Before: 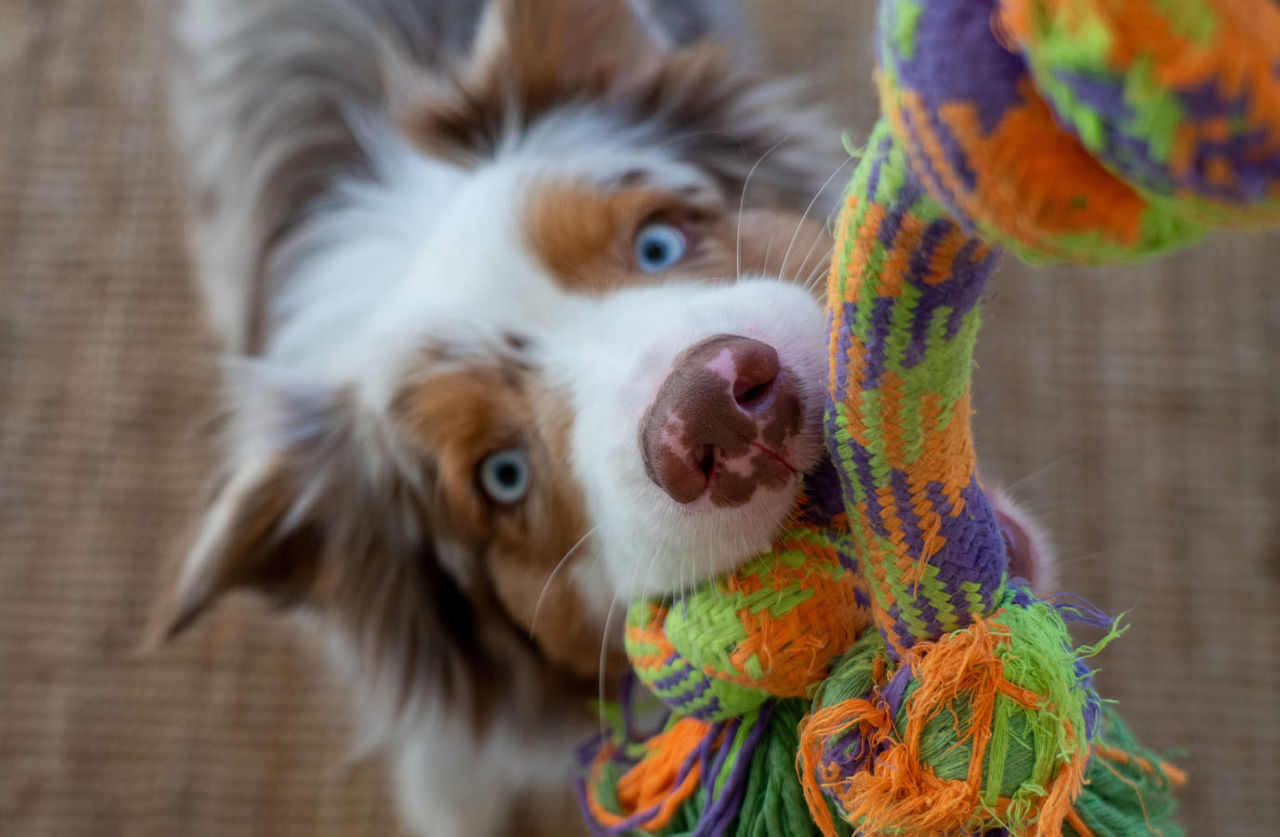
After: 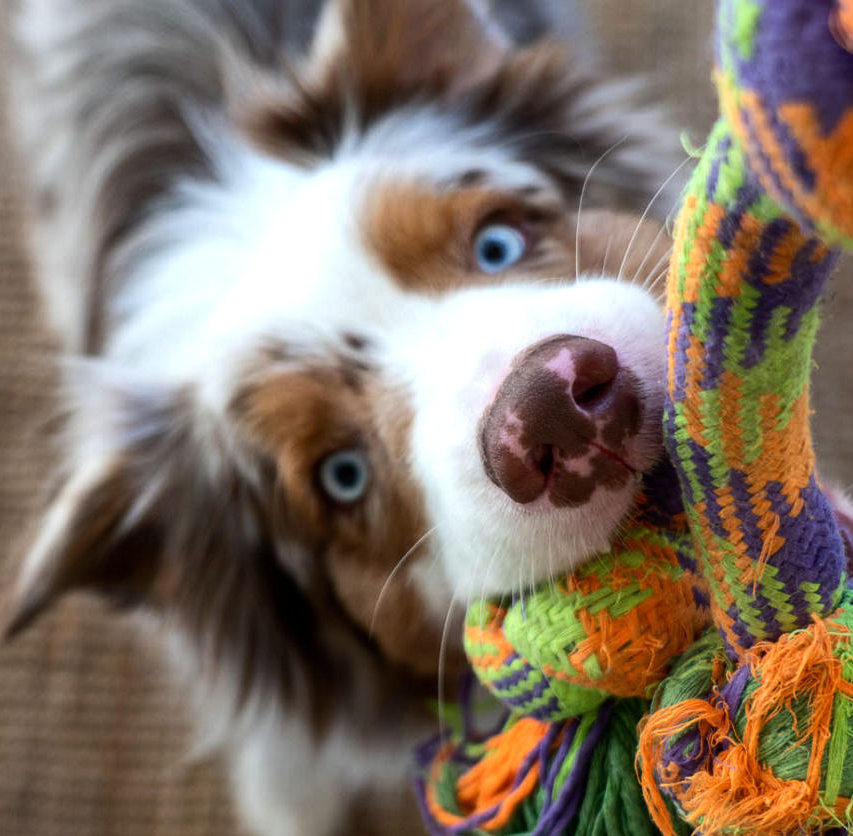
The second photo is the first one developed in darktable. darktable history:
tone equalizer: -8 EV -0.75 EV, -7 EV -0.7 EV, -6 EV -0.6 EV, -5 EV -0.4 EV, -3 EV 0.4 EV, -2 EV 0.6 EV, -1 EV 0.7 EV, +0 EV 0.75 EV, edges refinement/feathering 500, mask exposure compensation -1.57 EV, preserve details no
exposure: compensate highlight preservation false
crop and rotate: left 12.648%, right 20.685%
